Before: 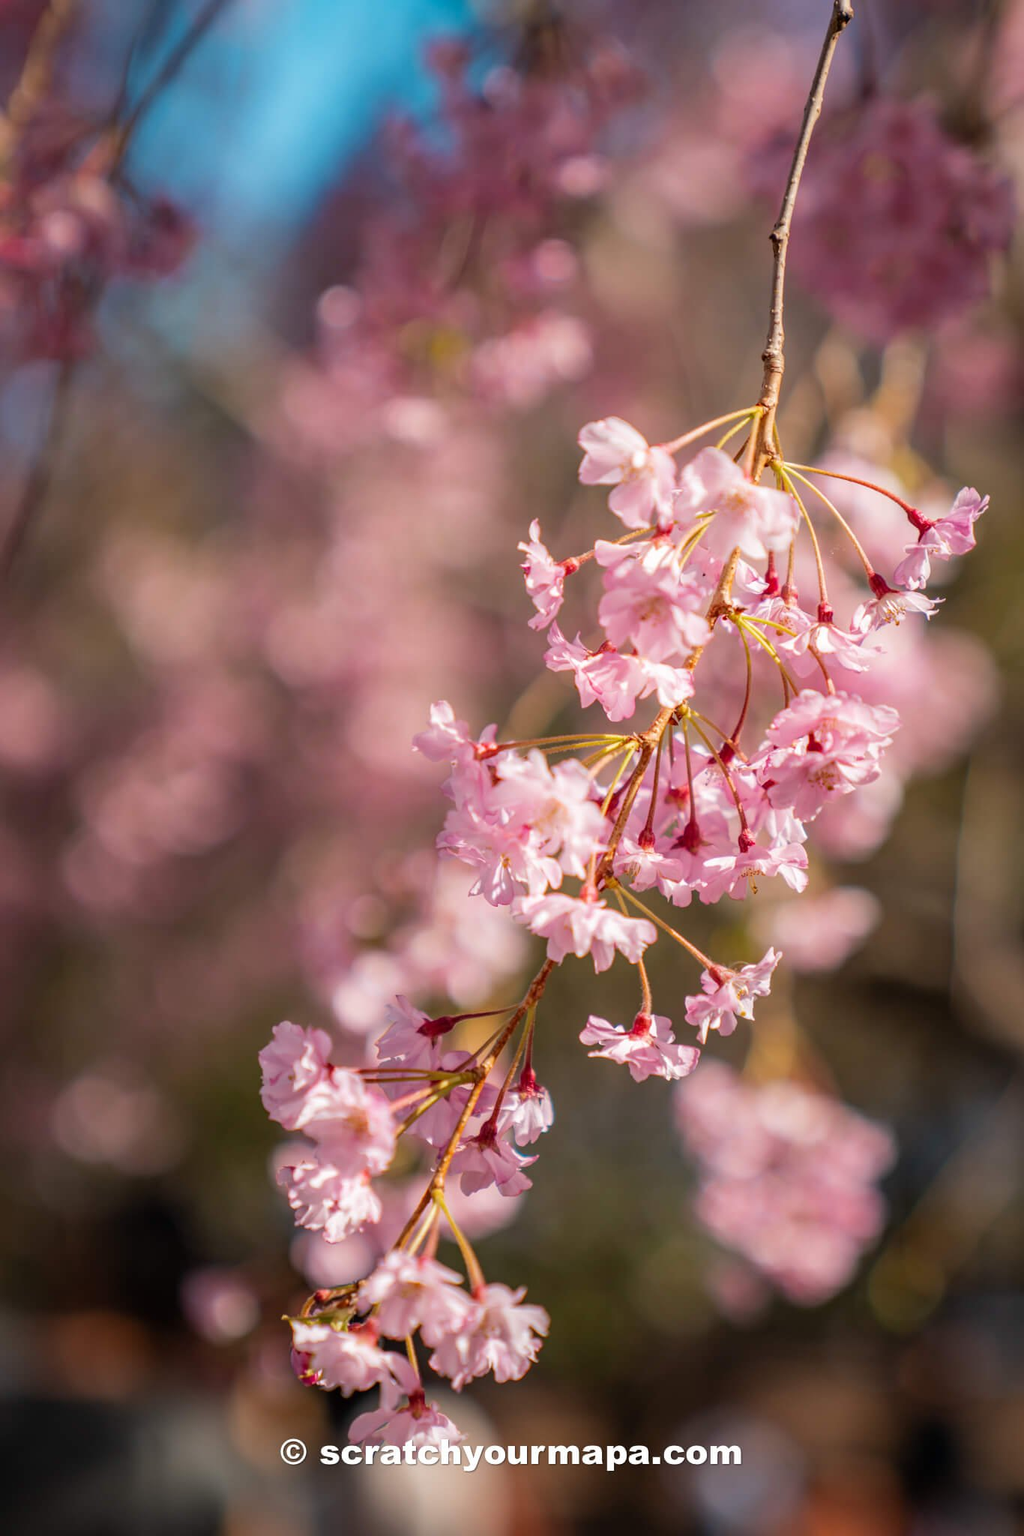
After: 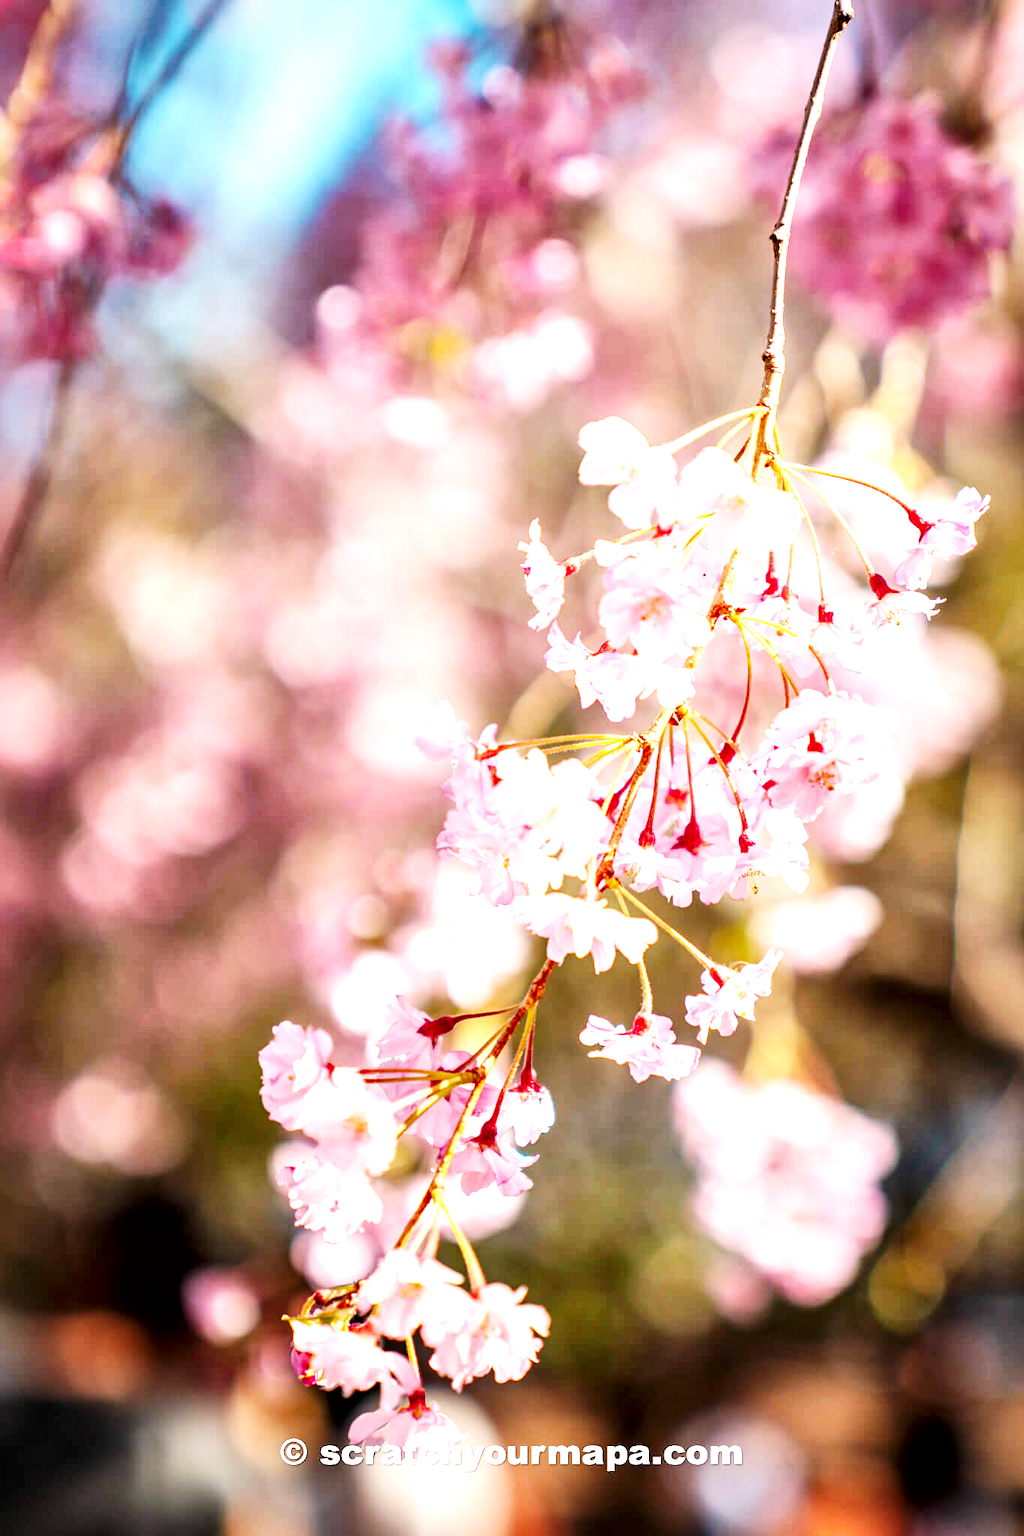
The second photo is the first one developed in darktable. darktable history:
base curve: curves: ch0 [(0, 0) (0.007, 0.004) (0.027, 0.03) (0.046, 0.07) (0.207, 0.54) (0.442, 0.872) (0.673, 0.972) (1, 1)], preserve colors none
exposure: exposure 0.6 EV, compensate highlight preservation false
local contrast: mode bilateral grid, contrast 25, coarseness 60, detail 151%, midtone range 0.2
